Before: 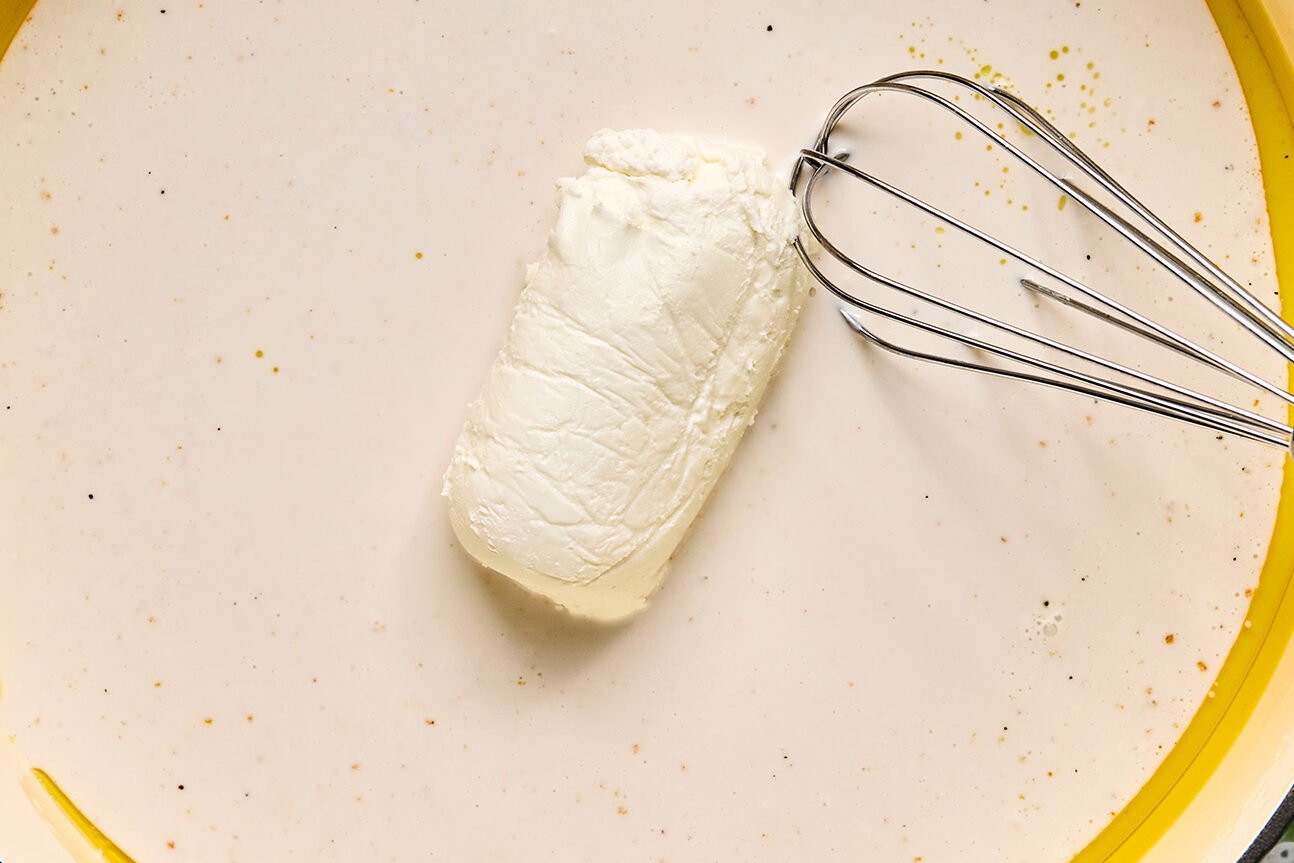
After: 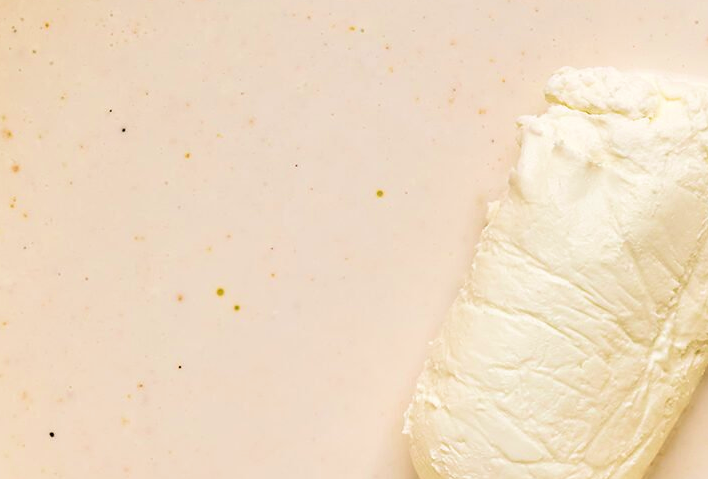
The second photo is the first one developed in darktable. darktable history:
velvia: strength 44.78%
crop and rotate: left 3.019%, top 7.416%, right 42.225%, bottom 37.038%
